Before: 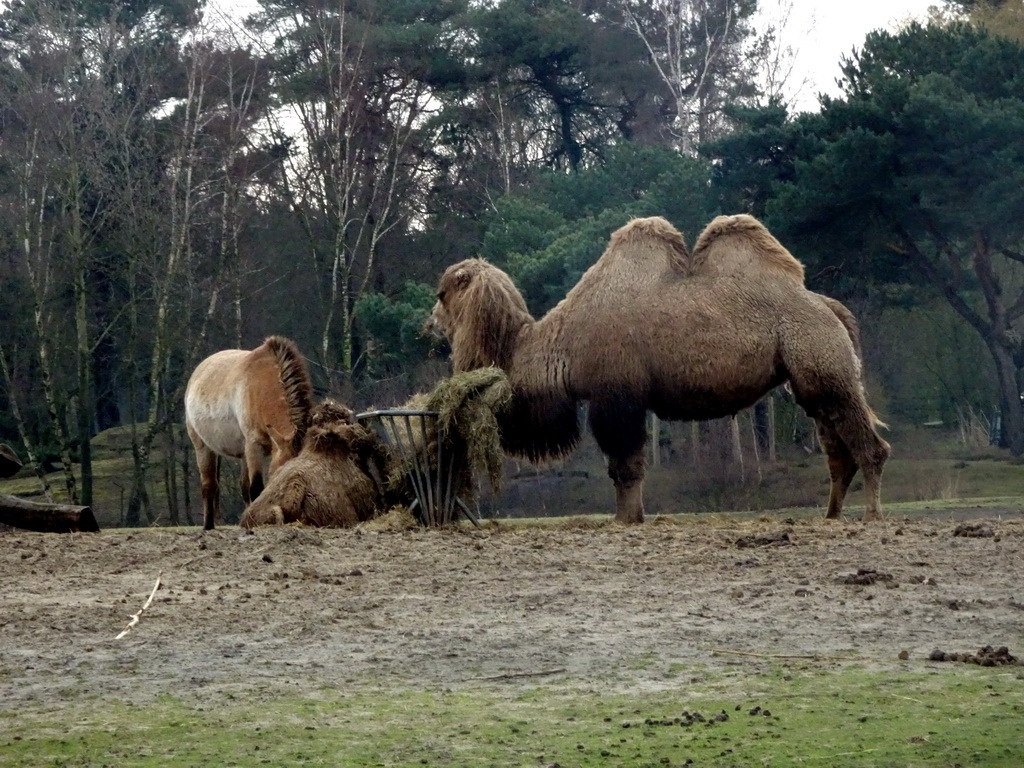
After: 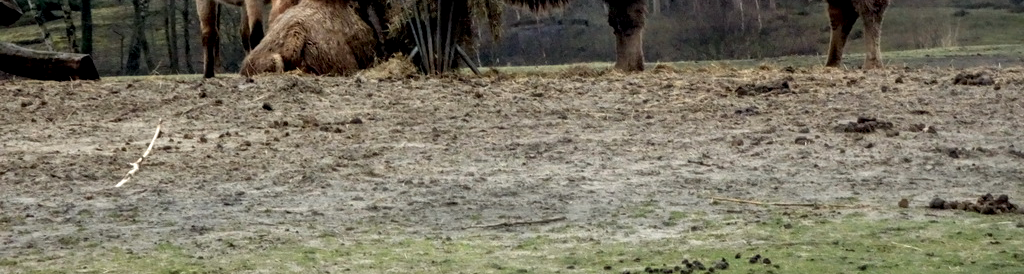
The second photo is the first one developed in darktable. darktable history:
tone equalizer: on, module defaults
crop and rotate: top 58.929%, bottom 5.367%
color zones: curves: ch0 [(0.018, 0.548) (0.197, 0.654) (0.425, 0.447) (0.605, 0.658) (0.732, 0.579)]; ch1 [(0.105, 0.531) (0.224, 0.531) (0.386, 0.39) (0.618, 0.456) (0.732, 0.456) (0.956, 0.421)]; ch2 [(0.039, 0.583) (0.215, 0.465) (0.399, 0.544) (0.465, 0.548) (0.614, 0.447) (0.724, 0.43) (0.882, 0.623) (0.956, 0.632)]
local contrast: on, module defaults
